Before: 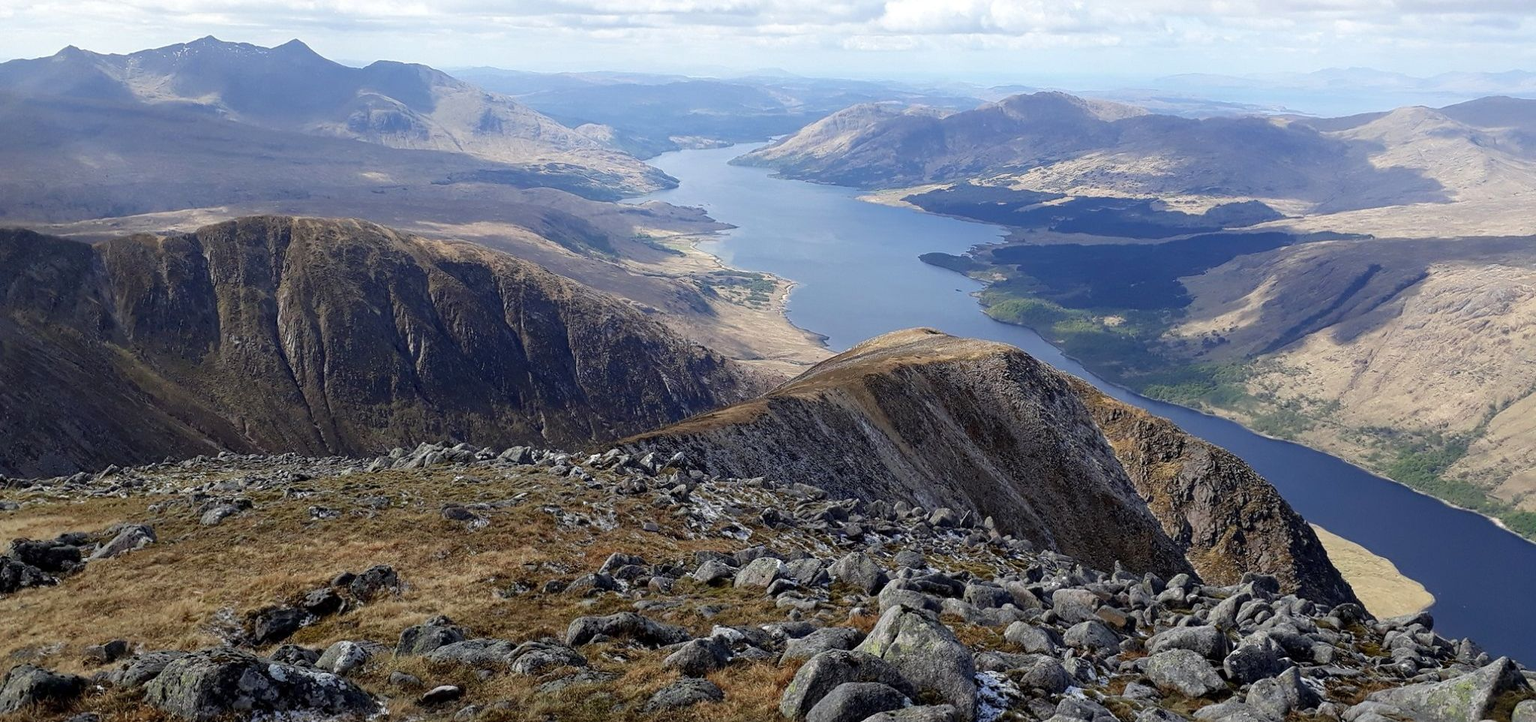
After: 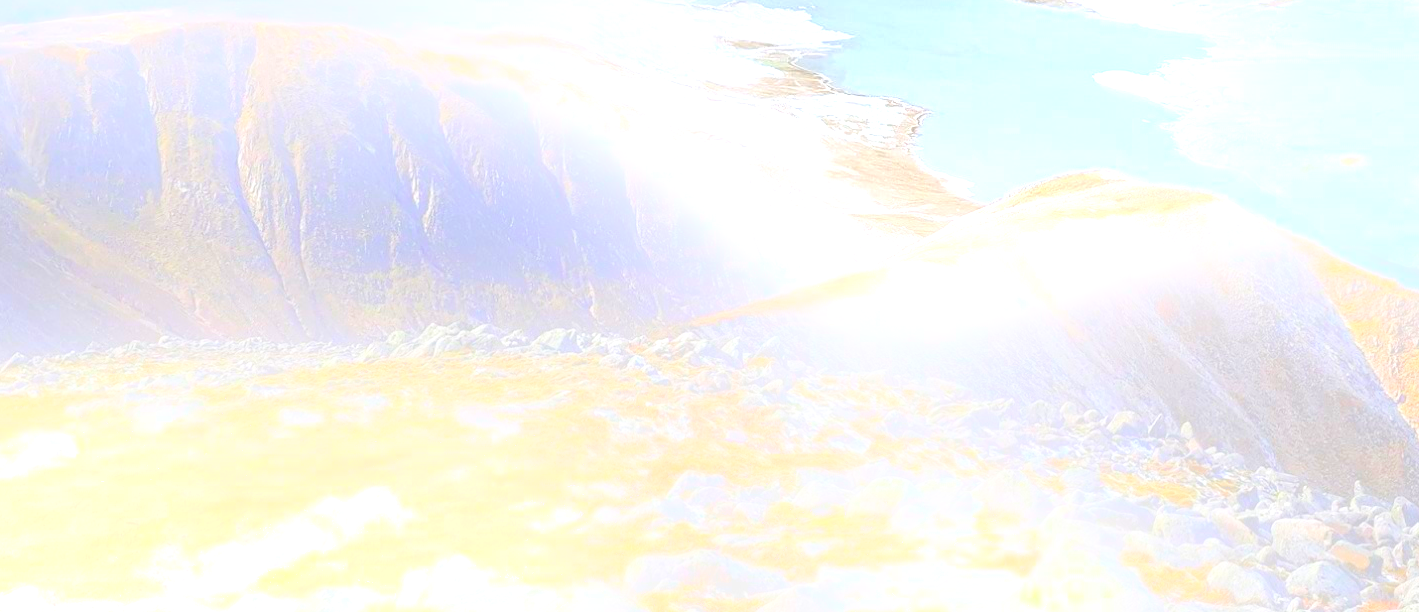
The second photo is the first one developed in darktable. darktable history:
bloom: size 25%, threshold 5%, strength 90%
crop: left 6.488%, top 27.668%, right 24.183%, bottom 8.656%
exposure: black level correction 0, exposure 1.35 EV, compensate exposure bias true, compensate highlight preservation false
